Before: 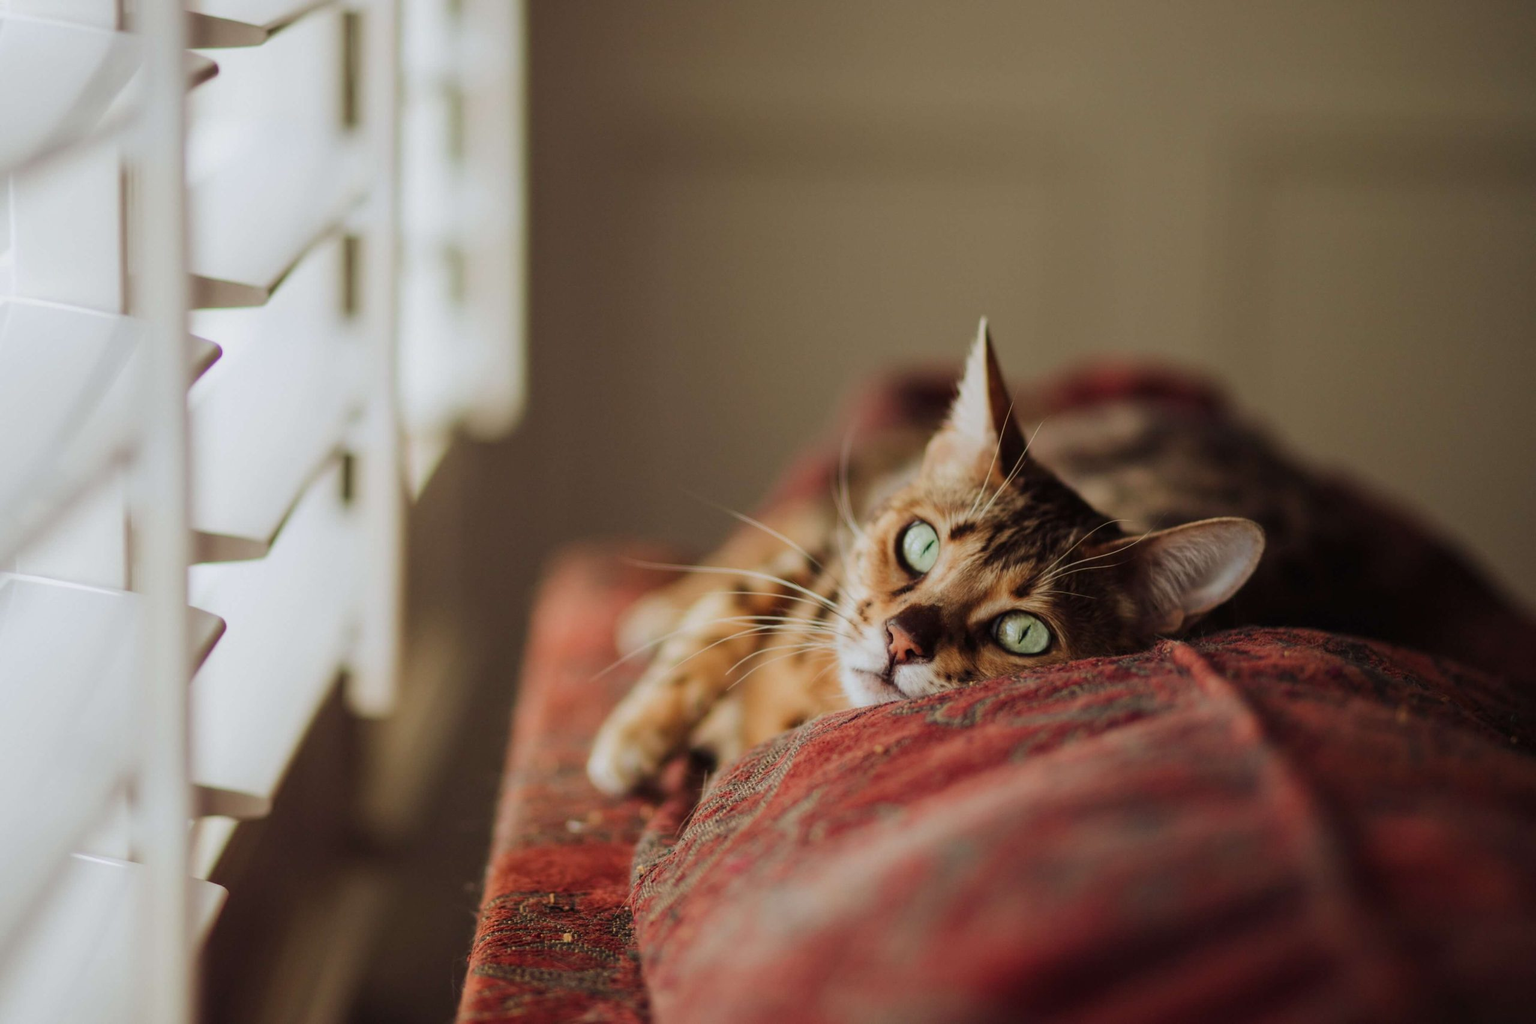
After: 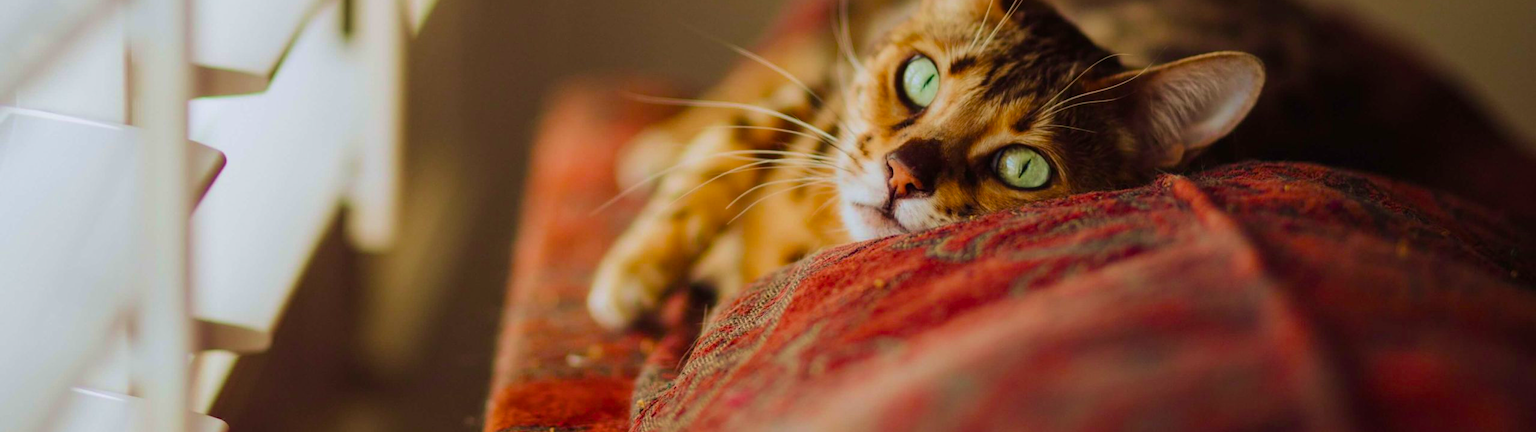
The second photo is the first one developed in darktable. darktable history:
velvia: on, module defaults
crop: top 45.551%, bottom 12.262%
color balance rgb: linear chroma grading › global chroma 15%, perceptual saturation grading › global saturation 30%
